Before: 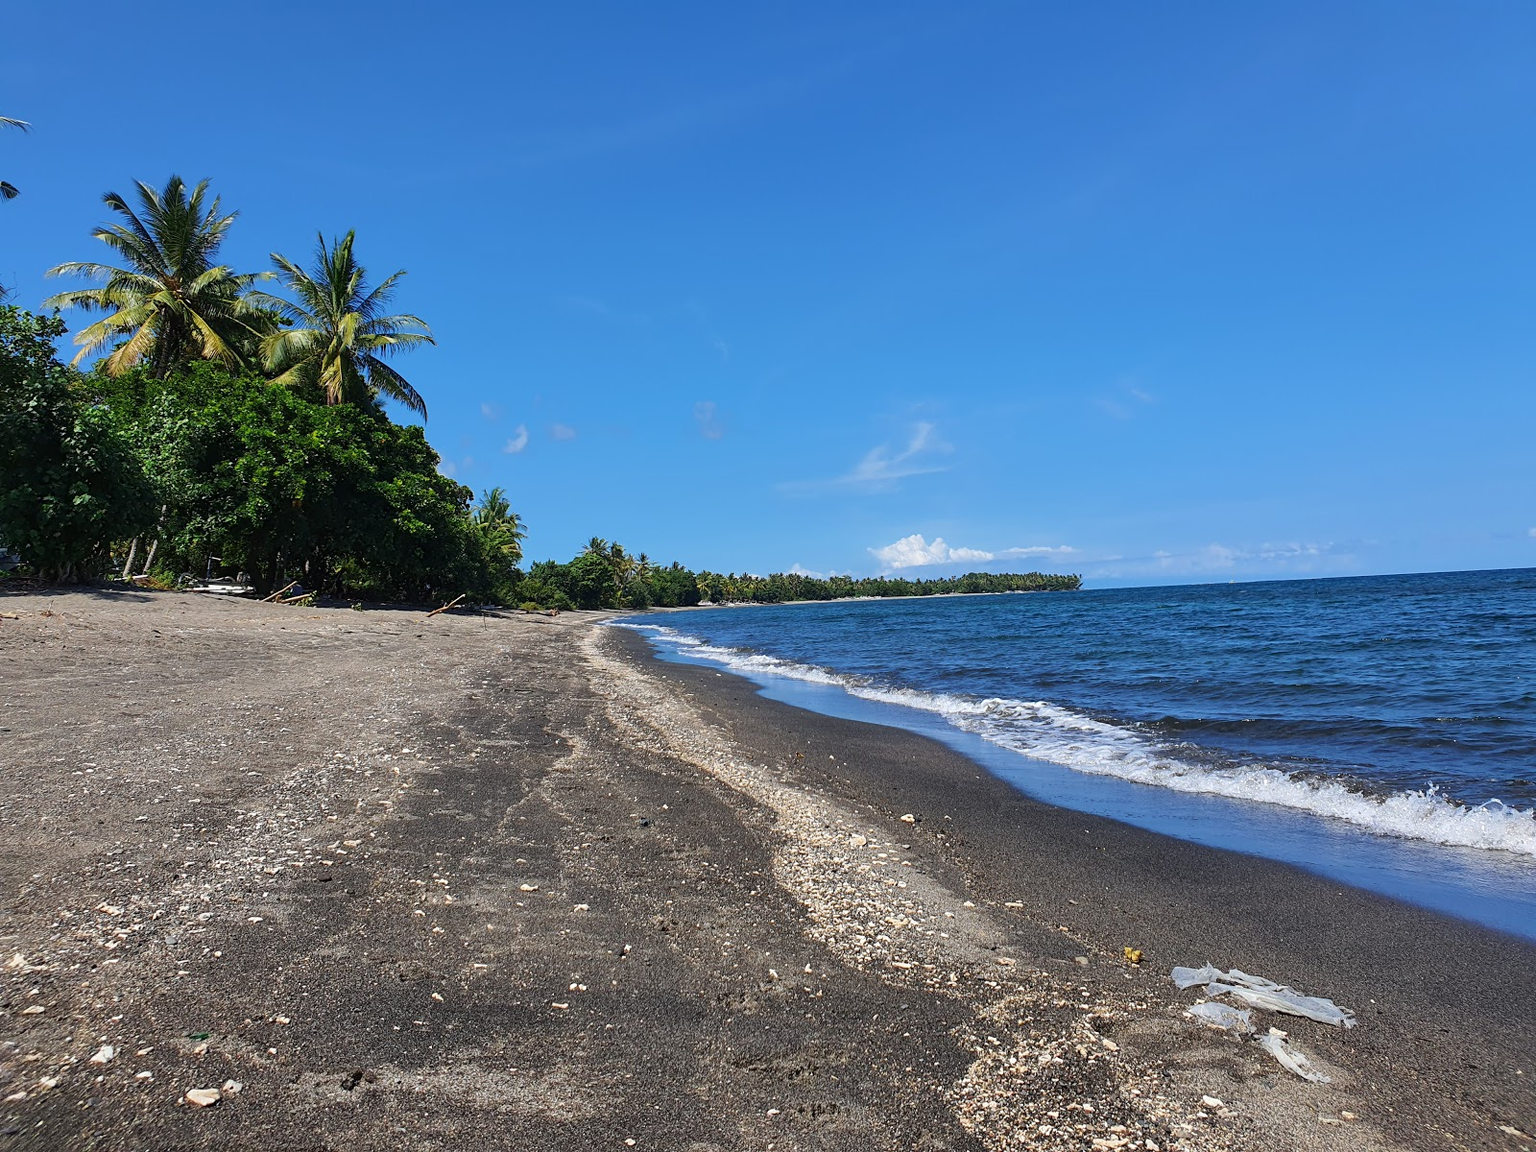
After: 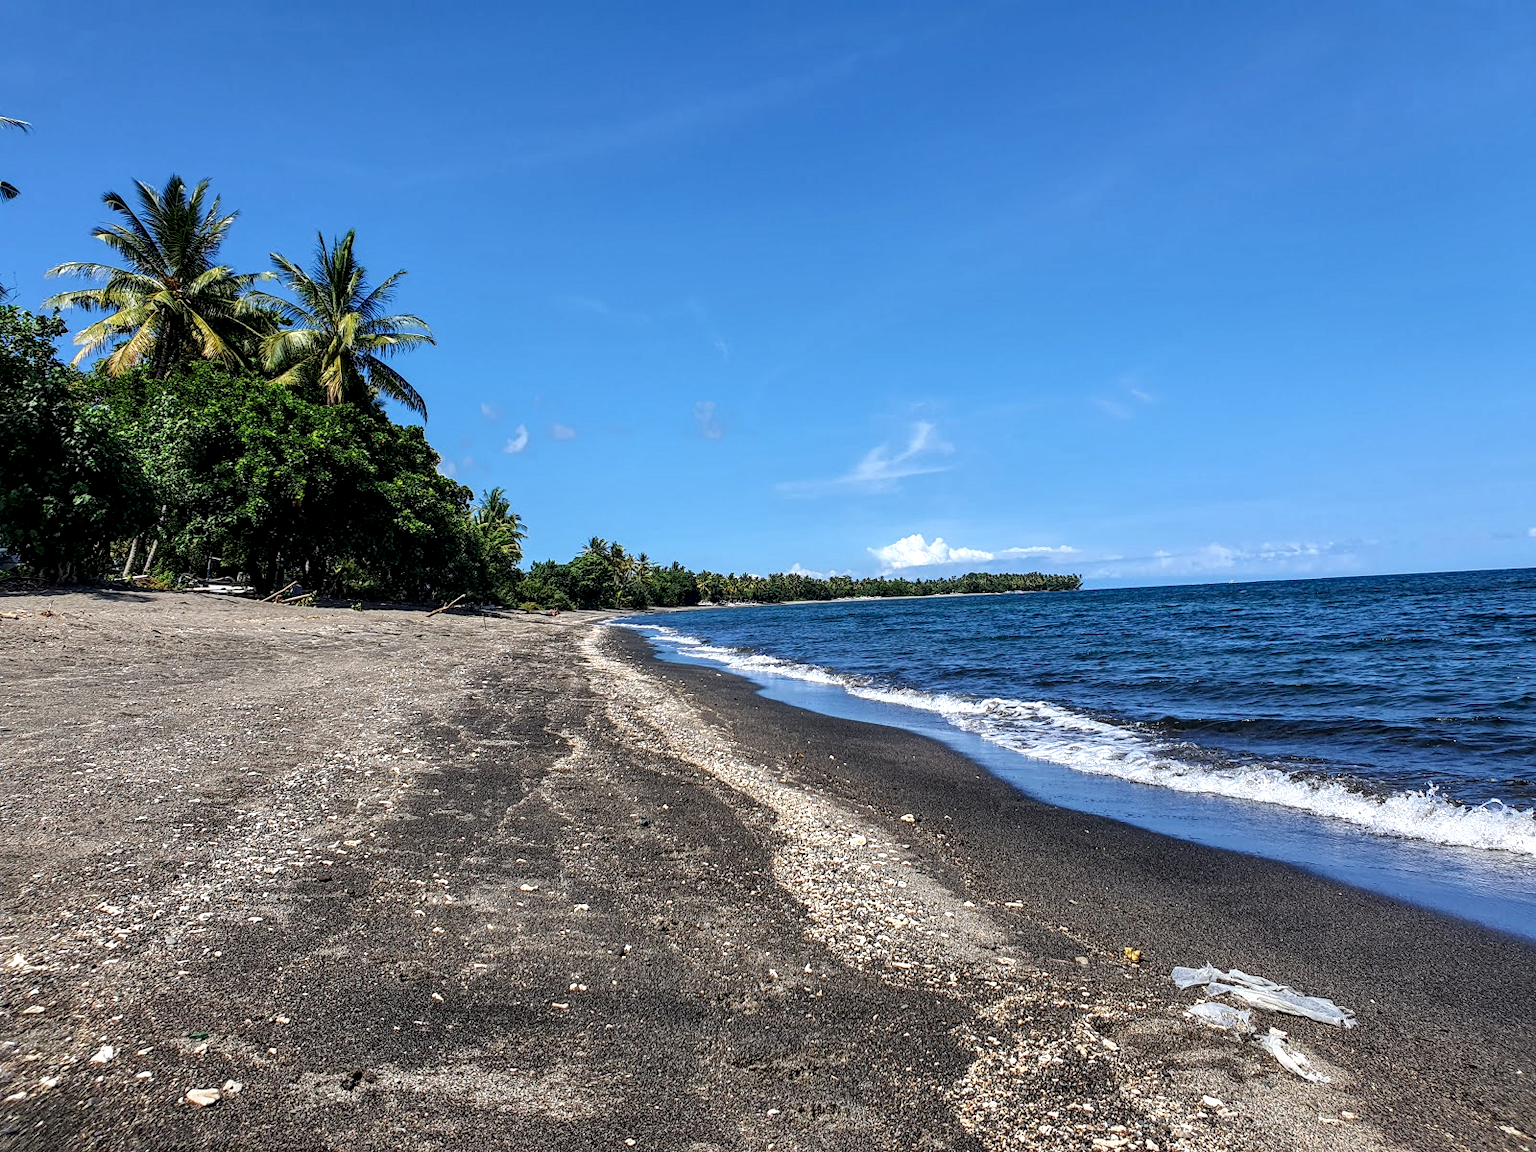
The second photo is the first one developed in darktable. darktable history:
shadows and highlights: radius 171.16, shadows 27, white point adjustment 3.13, highlights -67.95, soften with gaussian
local contrast: detail 160%
